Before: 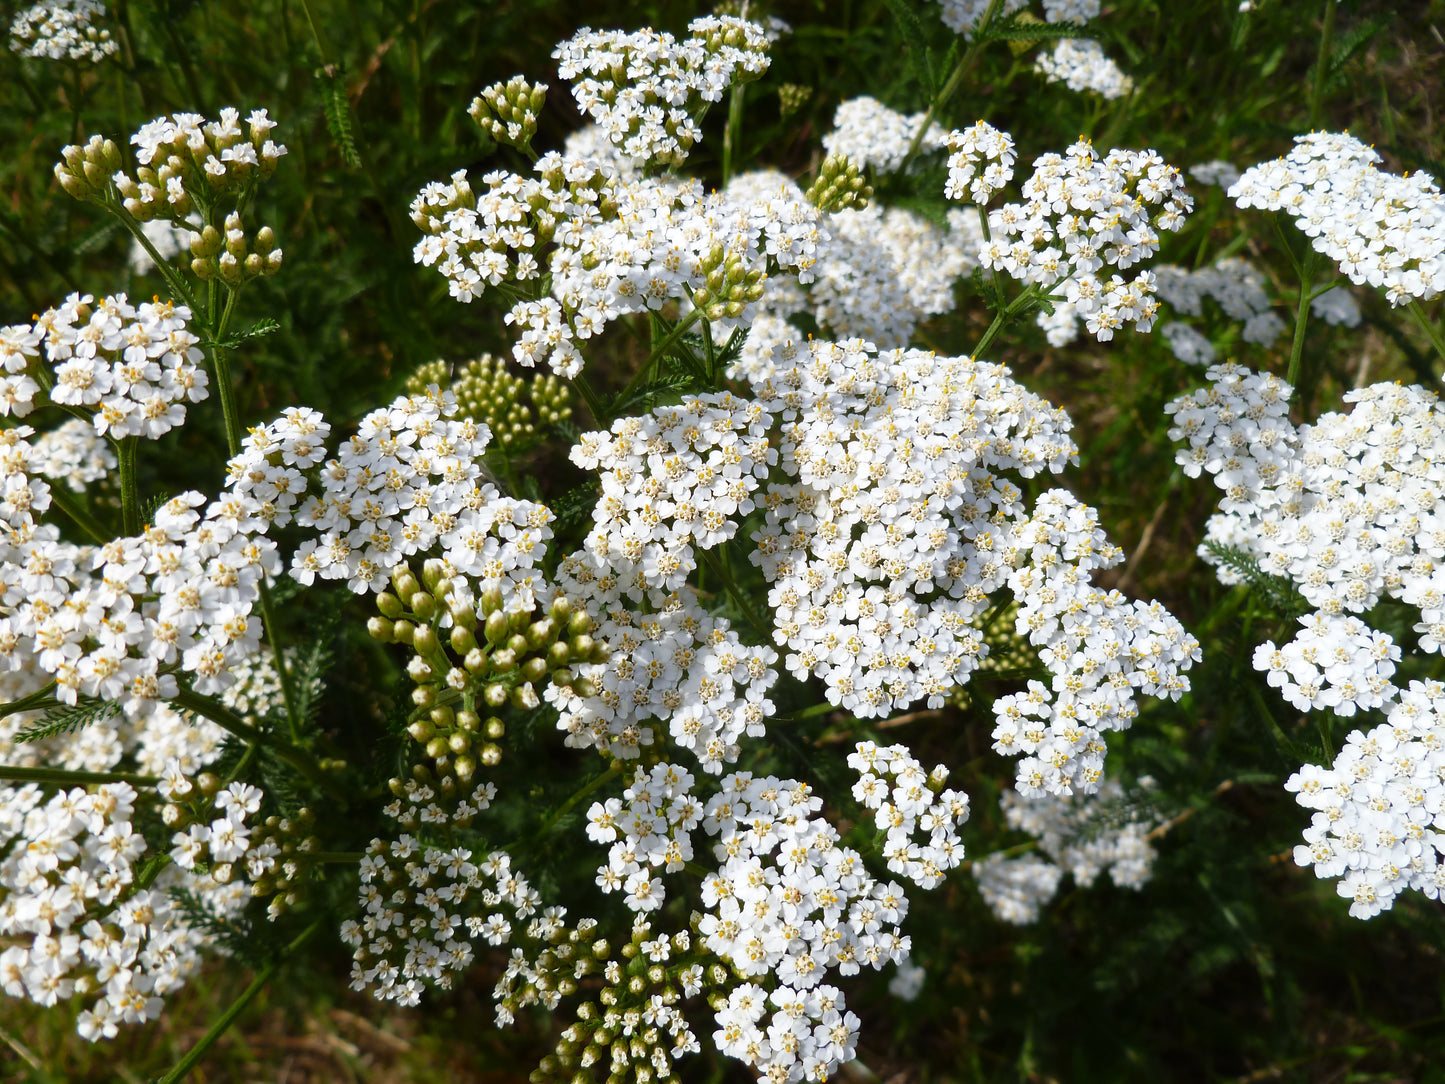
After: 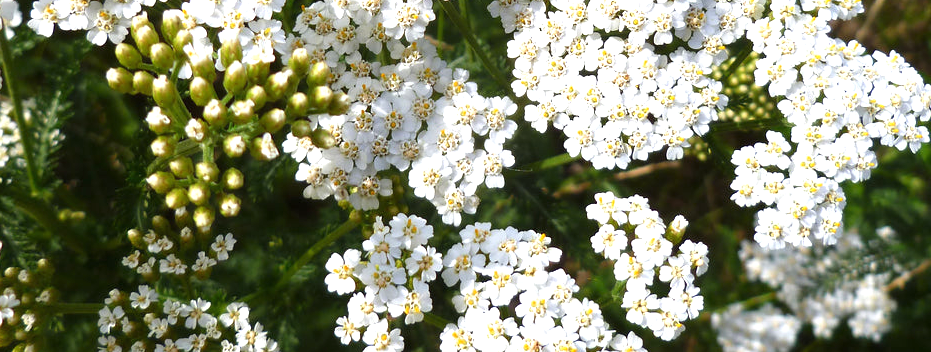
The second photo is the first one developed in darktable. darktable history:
exposure: black level correction 0, exposure 0.699 EV, compensate highlight preservation false
crop: left 18.081%, top 50.674%, right 17.439%, bottom 16.819%
